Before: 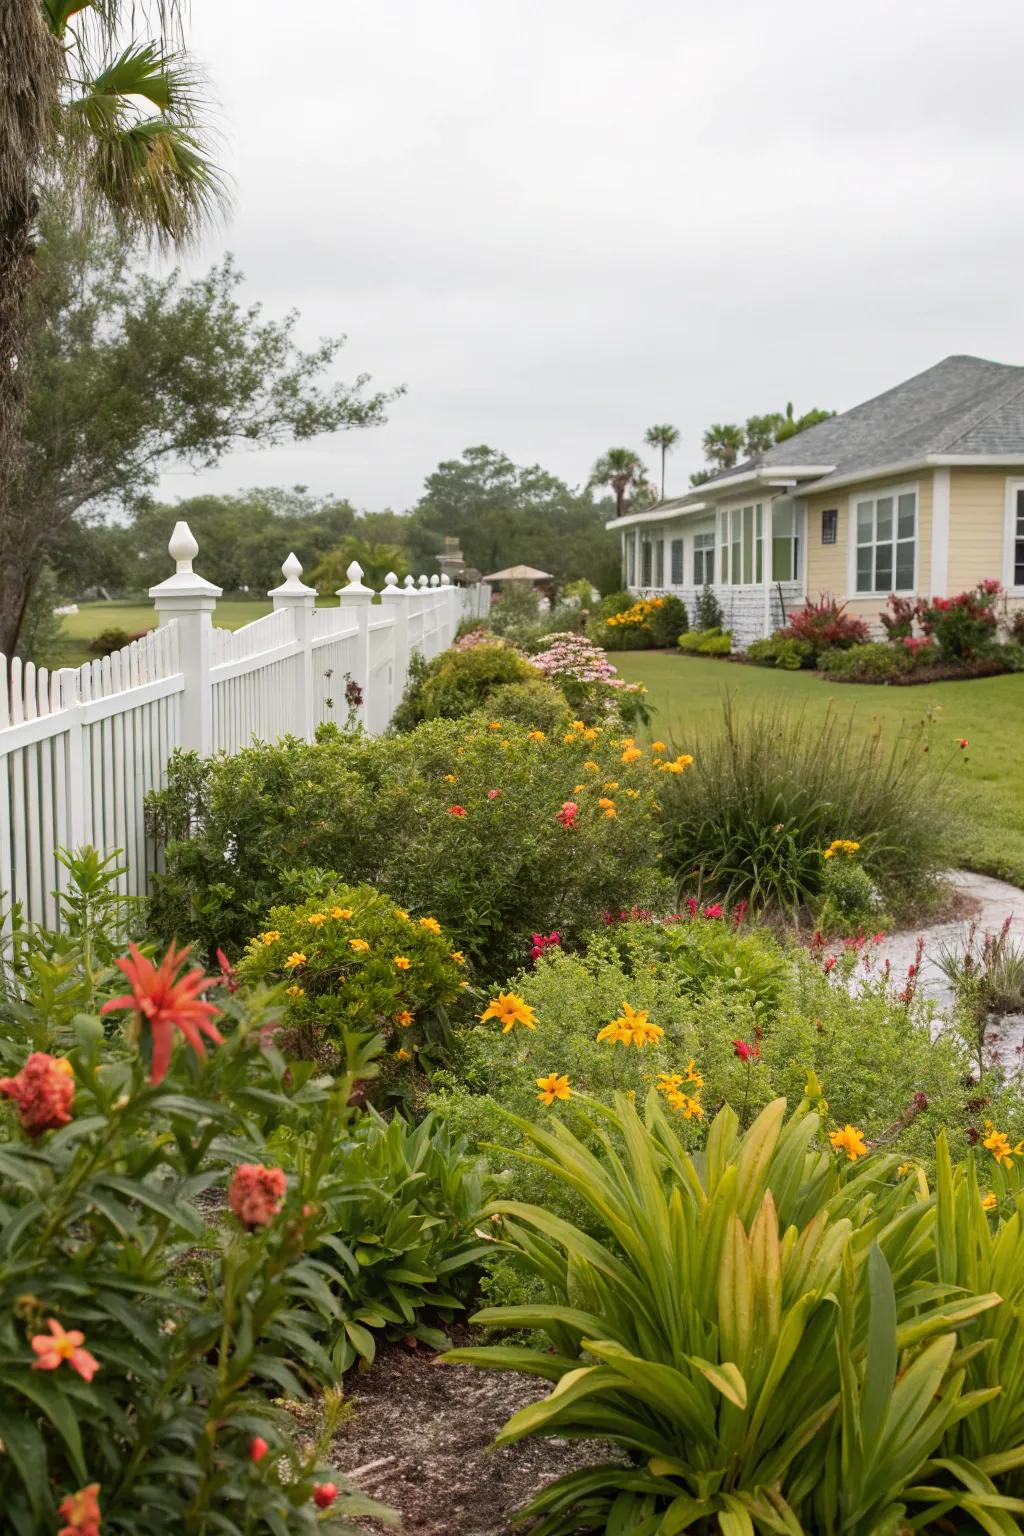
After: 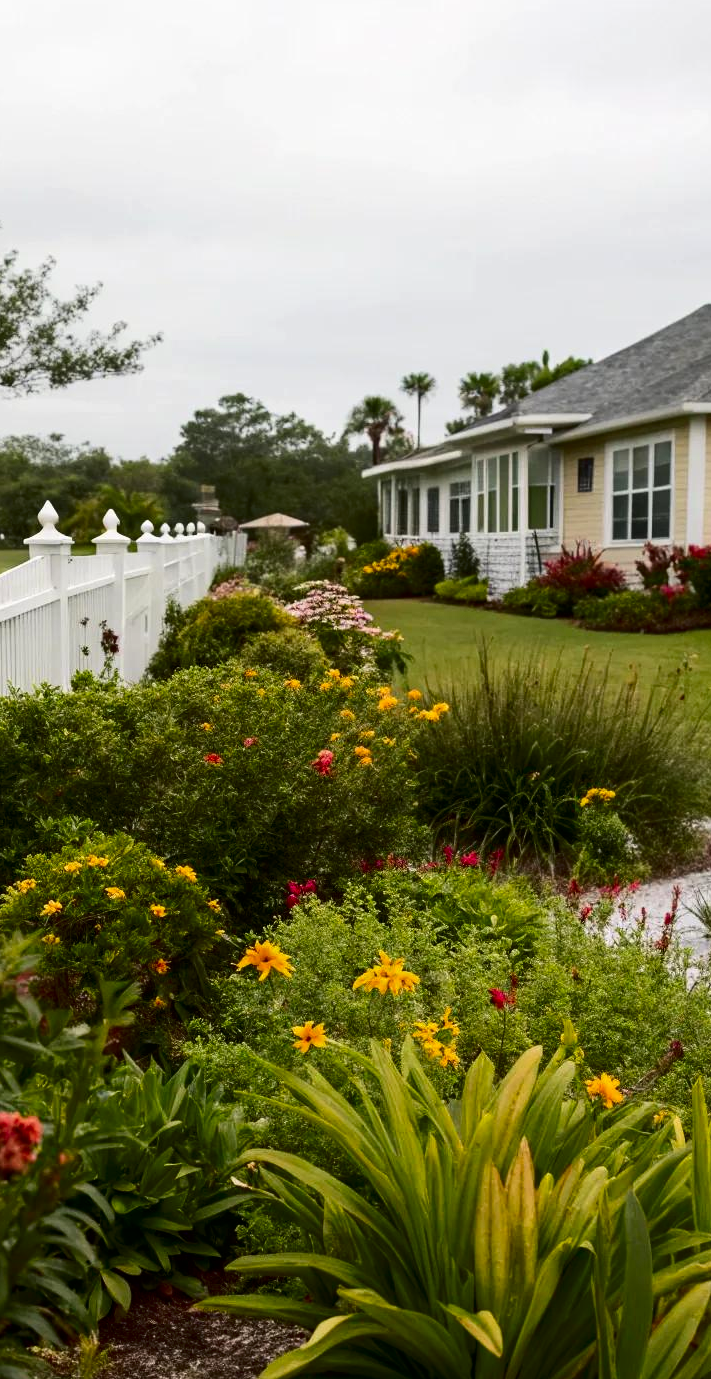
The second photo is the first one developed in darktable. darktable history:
crop and rotate: left 23.871%, top 3.421%, right 6.657%, bottom 6.771%
contrast brightness saturation: contrast 0.192, brightness -0.24, saturation 0.112
